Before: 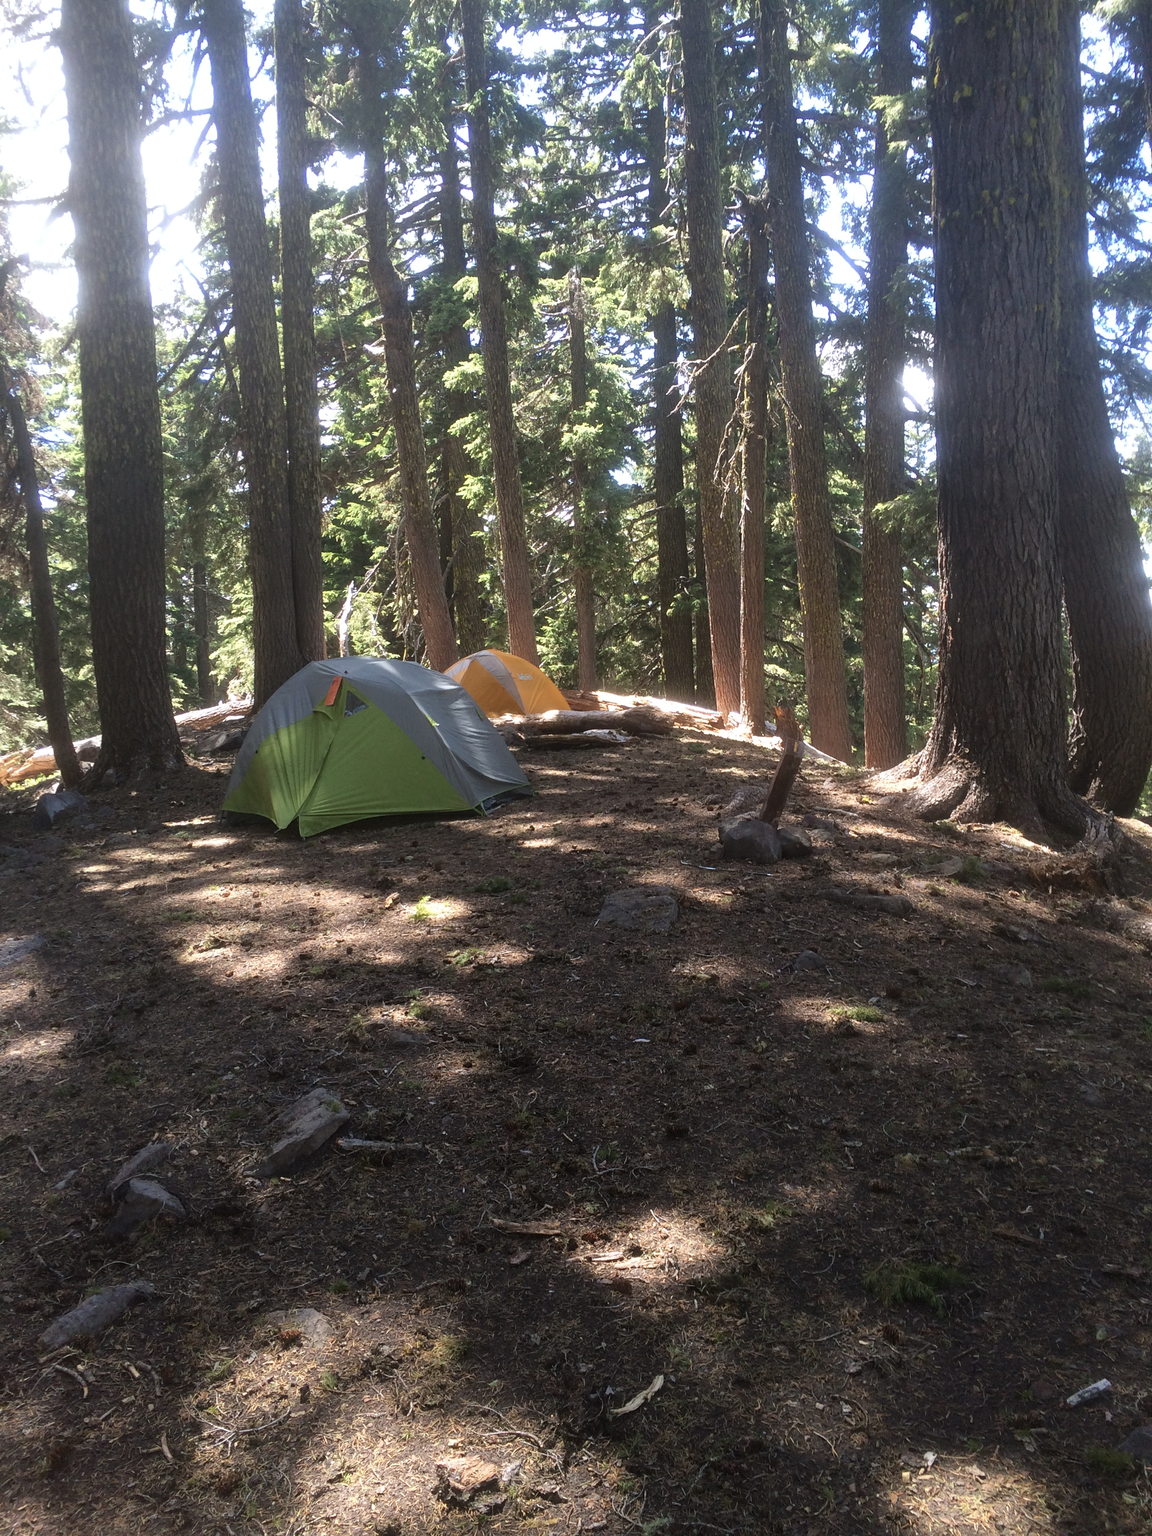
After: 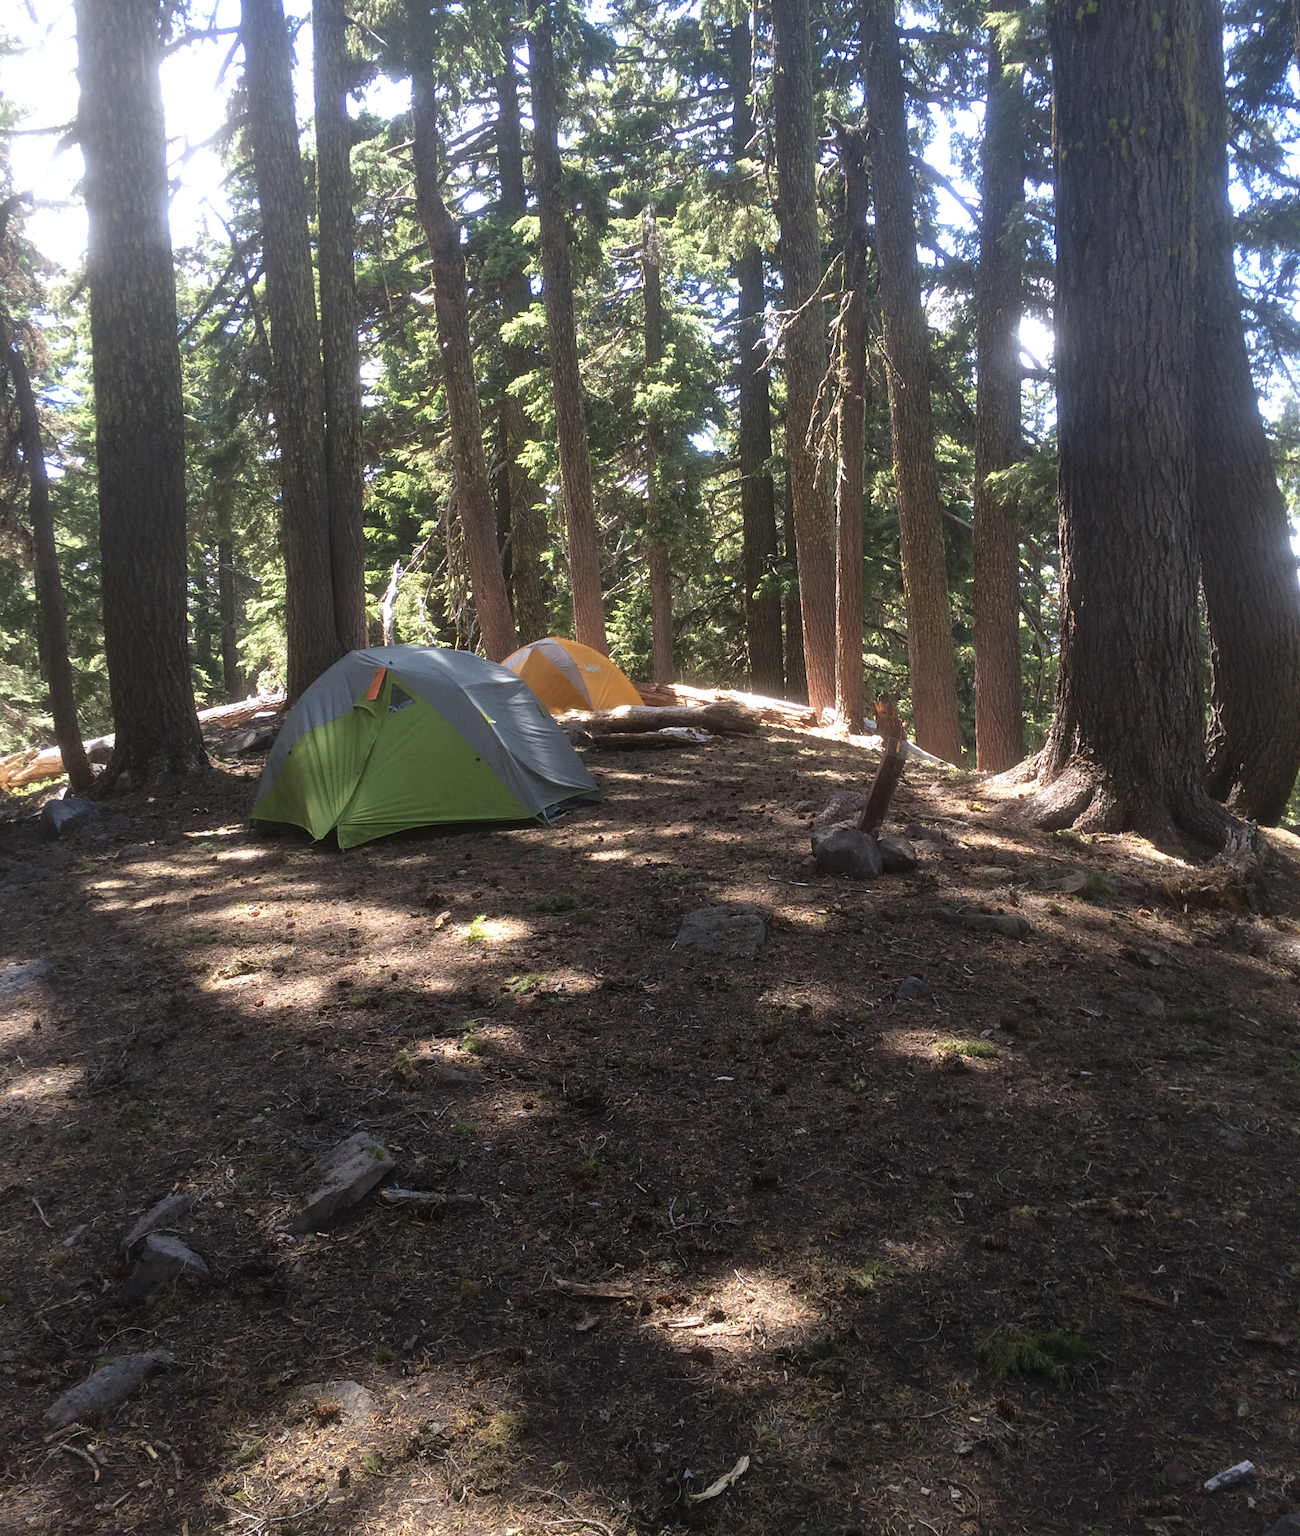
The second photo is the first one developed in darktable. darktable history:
crop and rotate: top 5.547%, bottom 5.839%
